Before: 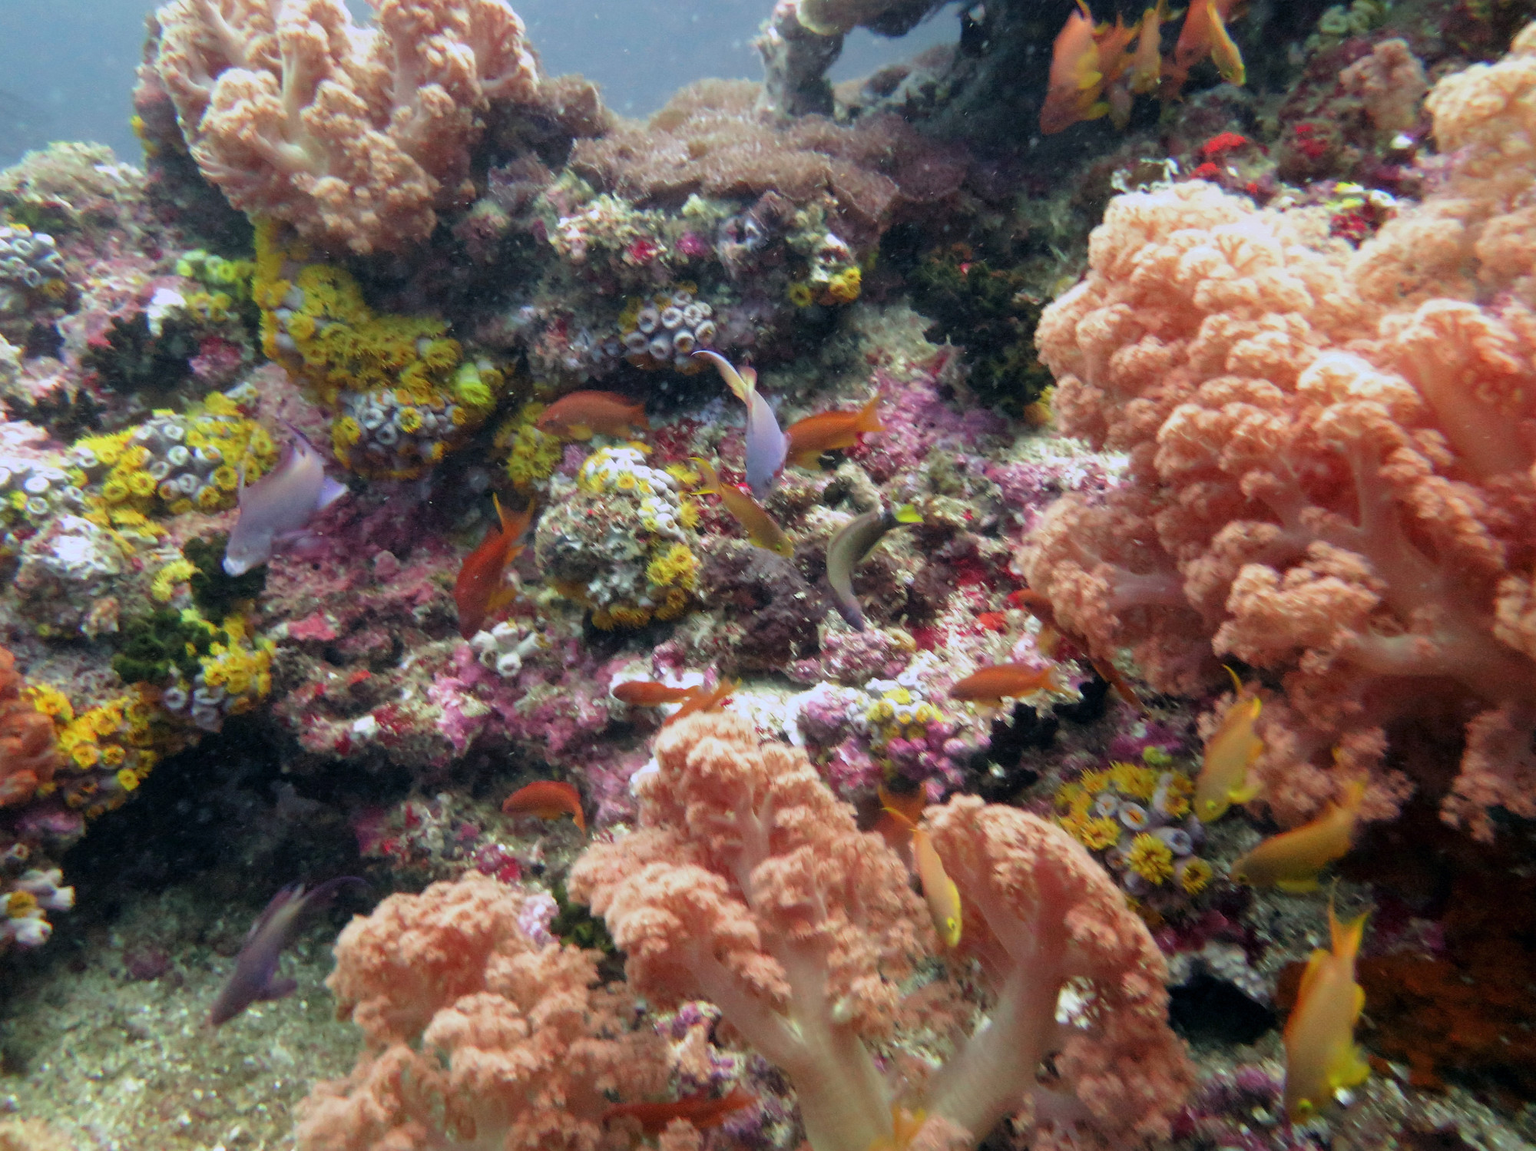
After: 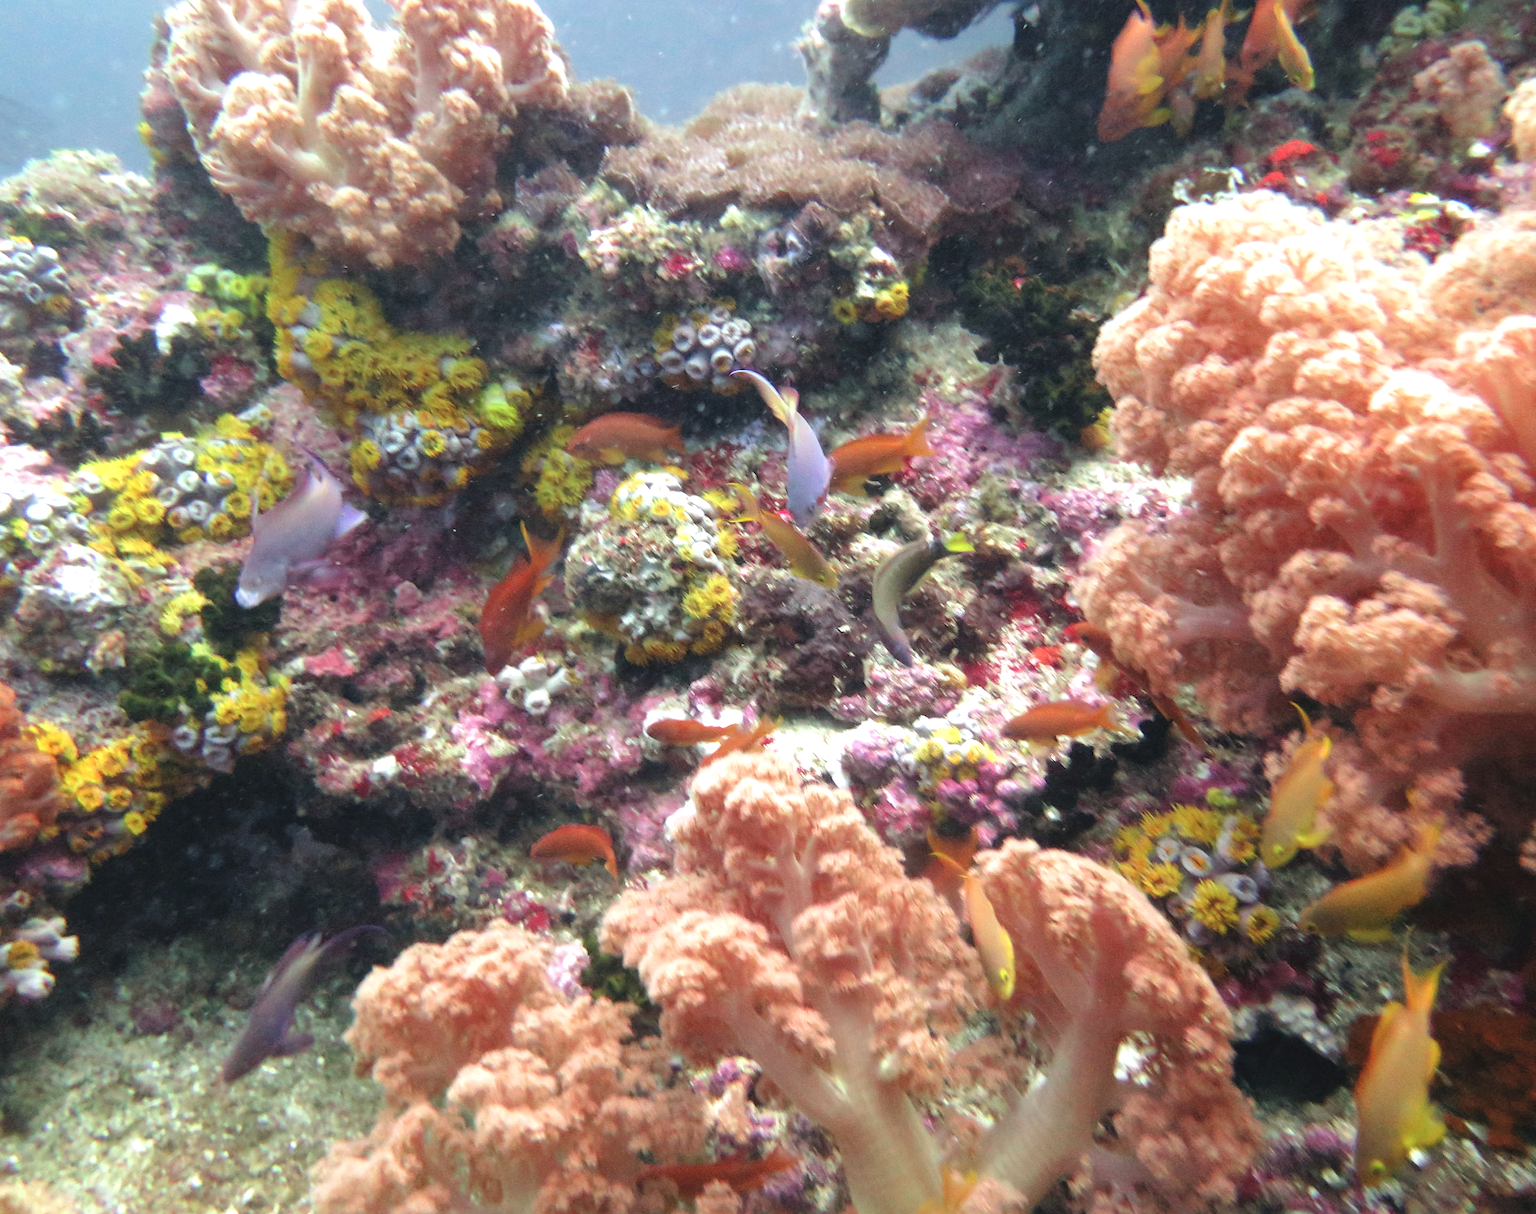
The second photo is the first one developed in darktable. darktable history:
crop and rotate: left 0%, right 5.25%
exposure: black level correction -0.005, exposure 0.619 EV, compensate highlight preservation false
contrast brightness saturation: saturation -0.06
